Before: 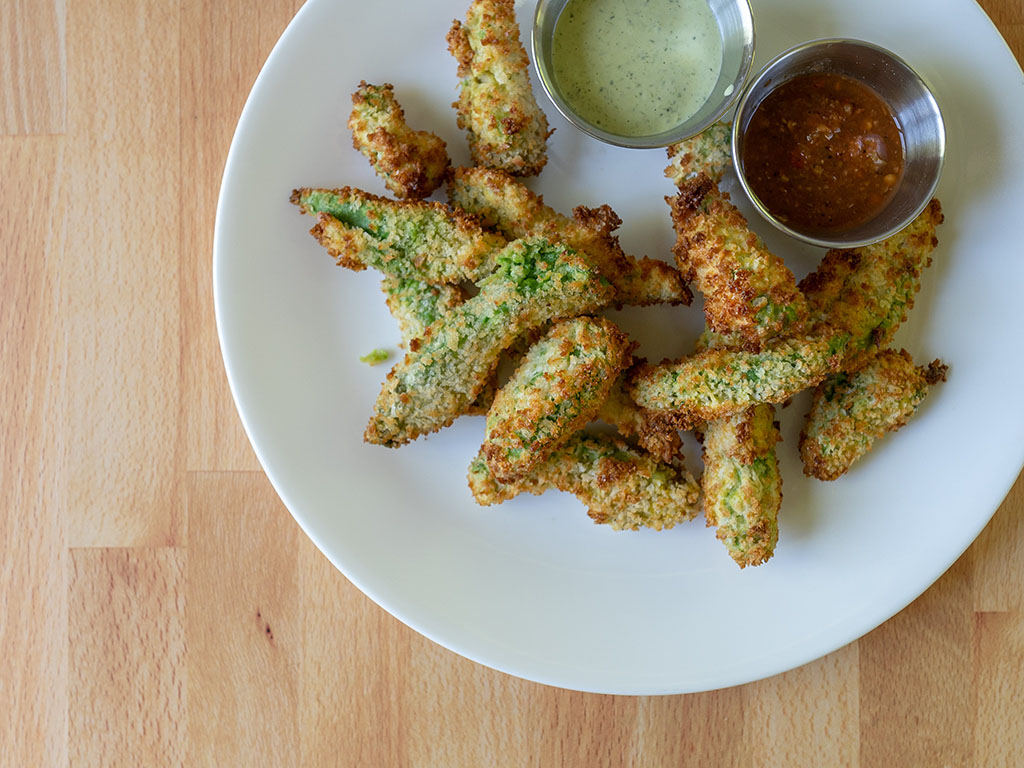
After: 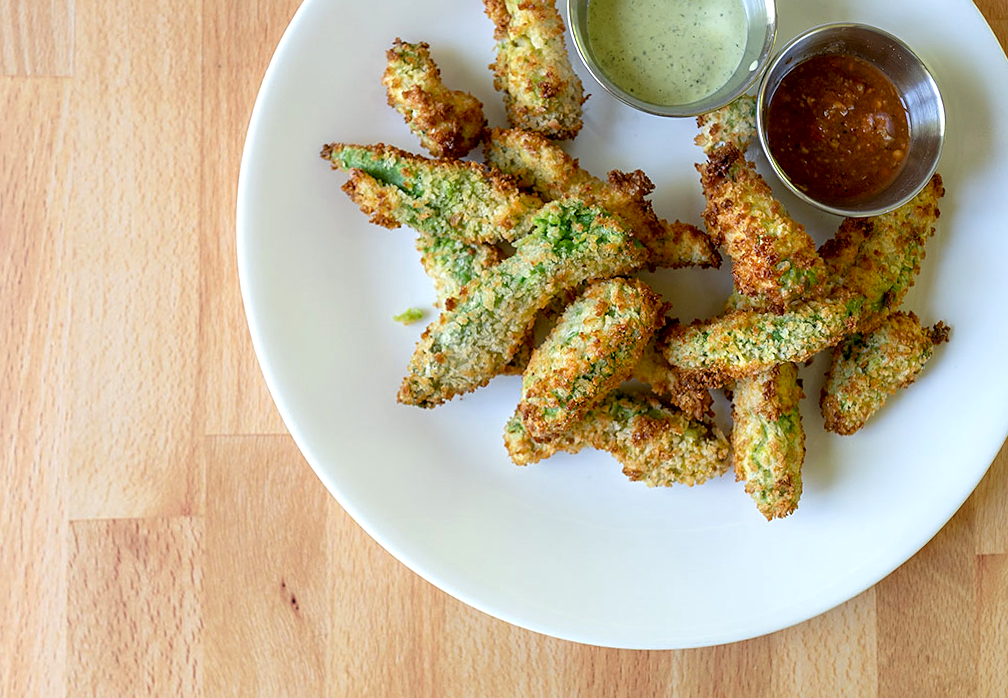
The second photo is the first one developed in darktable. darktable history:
exposure: black level correction 0.005, exposure 0.417 EV, compensate highlight preservation false
sharpen: amount 0.2
rotate and perspective: rotation -0.013°, lens shift (vertical) -0.027, lens shift (horizontal) 0.178, crop left 0.016, crop right 0.989, crop top 0.082, crop bottom 0.918
